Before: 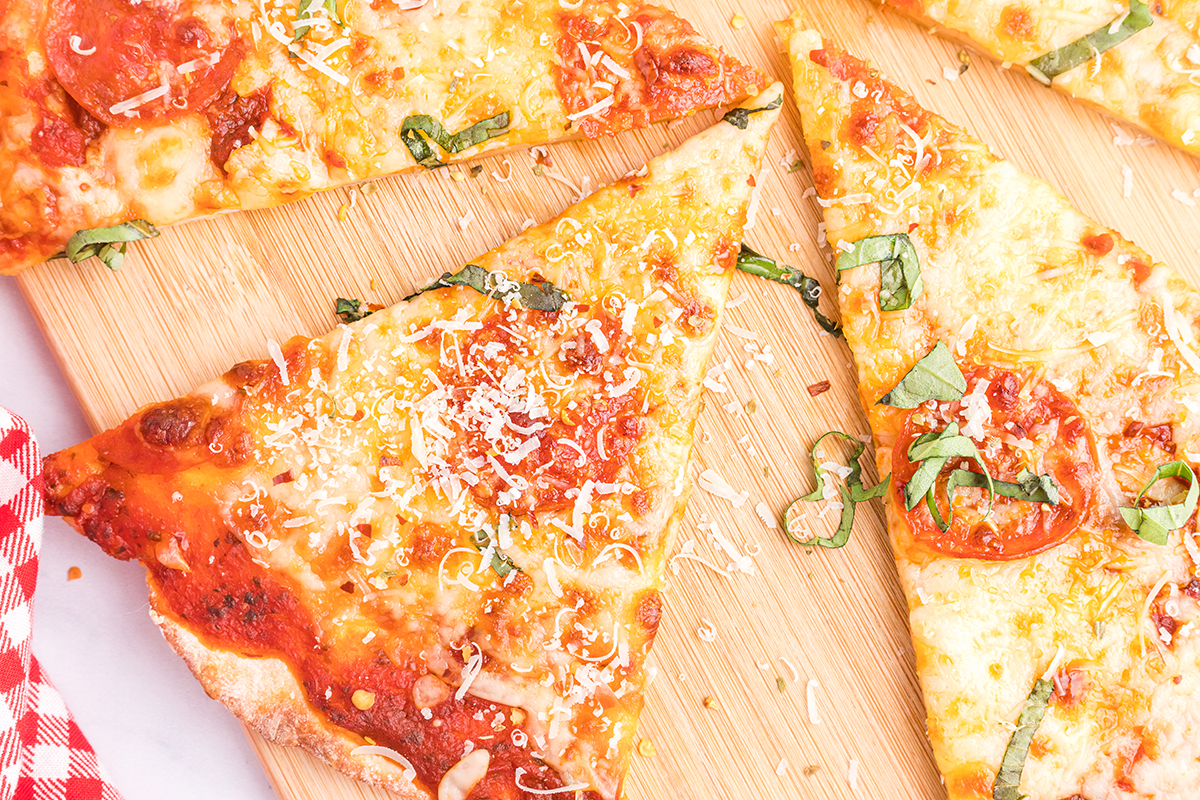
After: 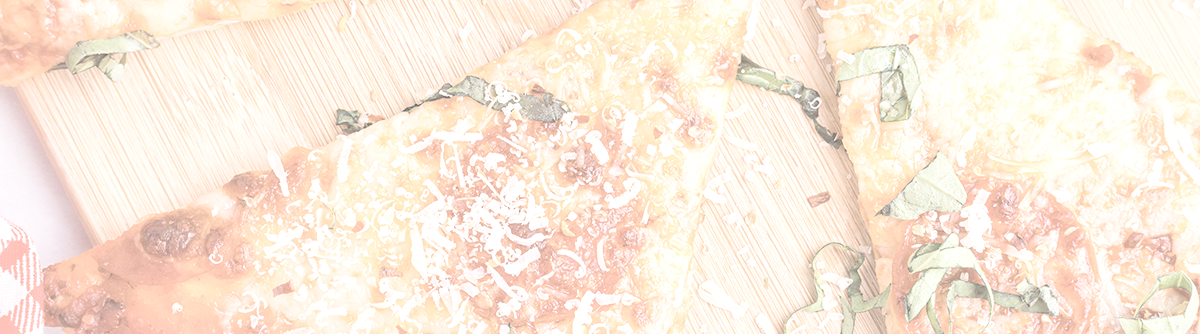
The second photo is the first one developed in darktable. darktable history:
contrast equalizer: y [[0.5, 0.5, 0.468, 0.5, 0.5, 0.5], [0.5 ×6], [0.5 ×6], [0 ×6], [0 ×6]]
haze removal: compatibility mode true, adaptive false
contrast brightness saturation: contrast -0.318, brightness 0.743, saturation -0.784
crop and rotate: top 23.711%, bottom 34.444%
exposure: black level correction 0, exposure 1 EV, compensate exposure bias true, compensate highlight preservation false
local contrast: mode bilateral grid, contrast 21, coarseness 50, detail 132%, midtone range 0.2
